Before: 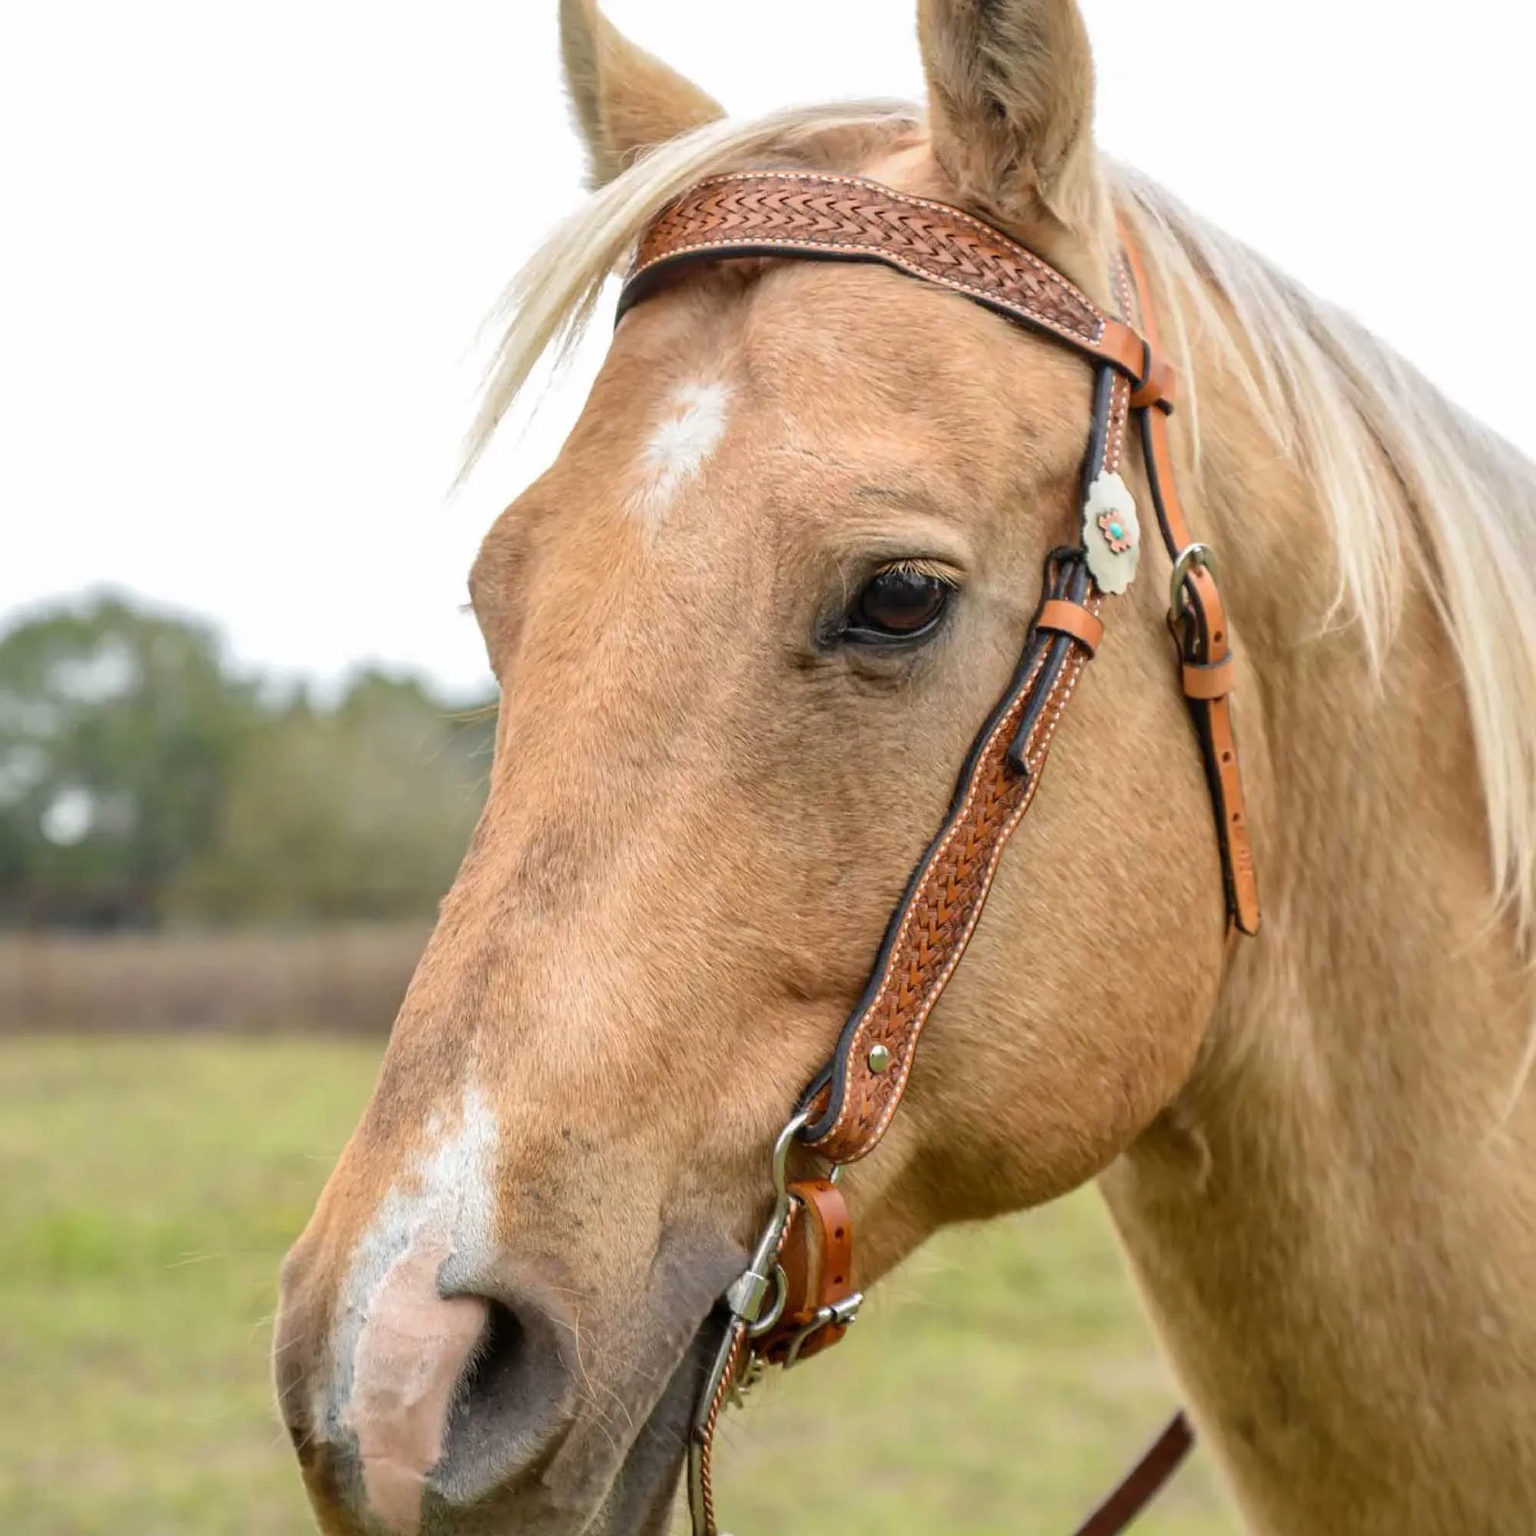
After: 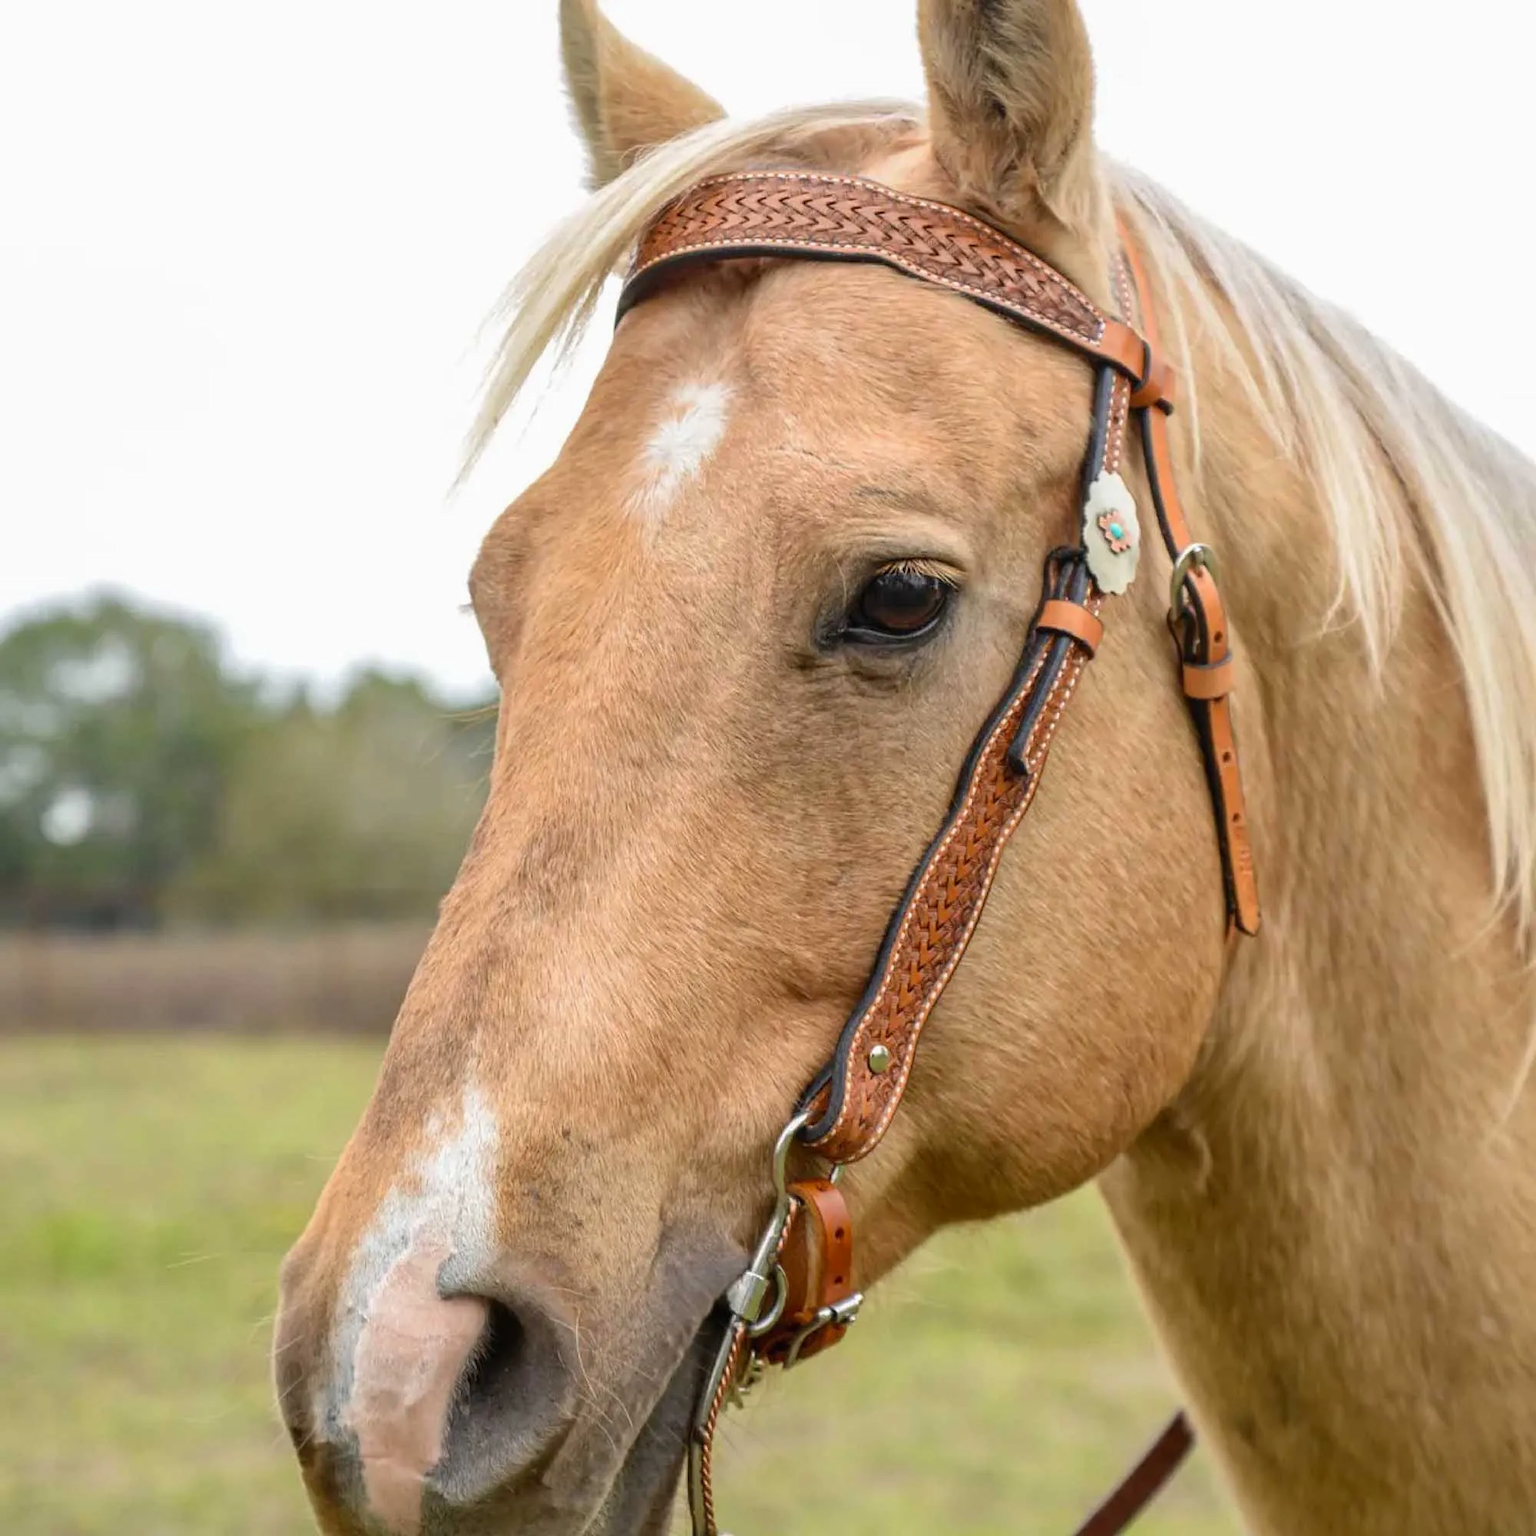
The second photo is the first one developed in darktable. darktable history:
contrast brightness saturation: contrast -0.017, brightness -0.007, saturation 0.027
